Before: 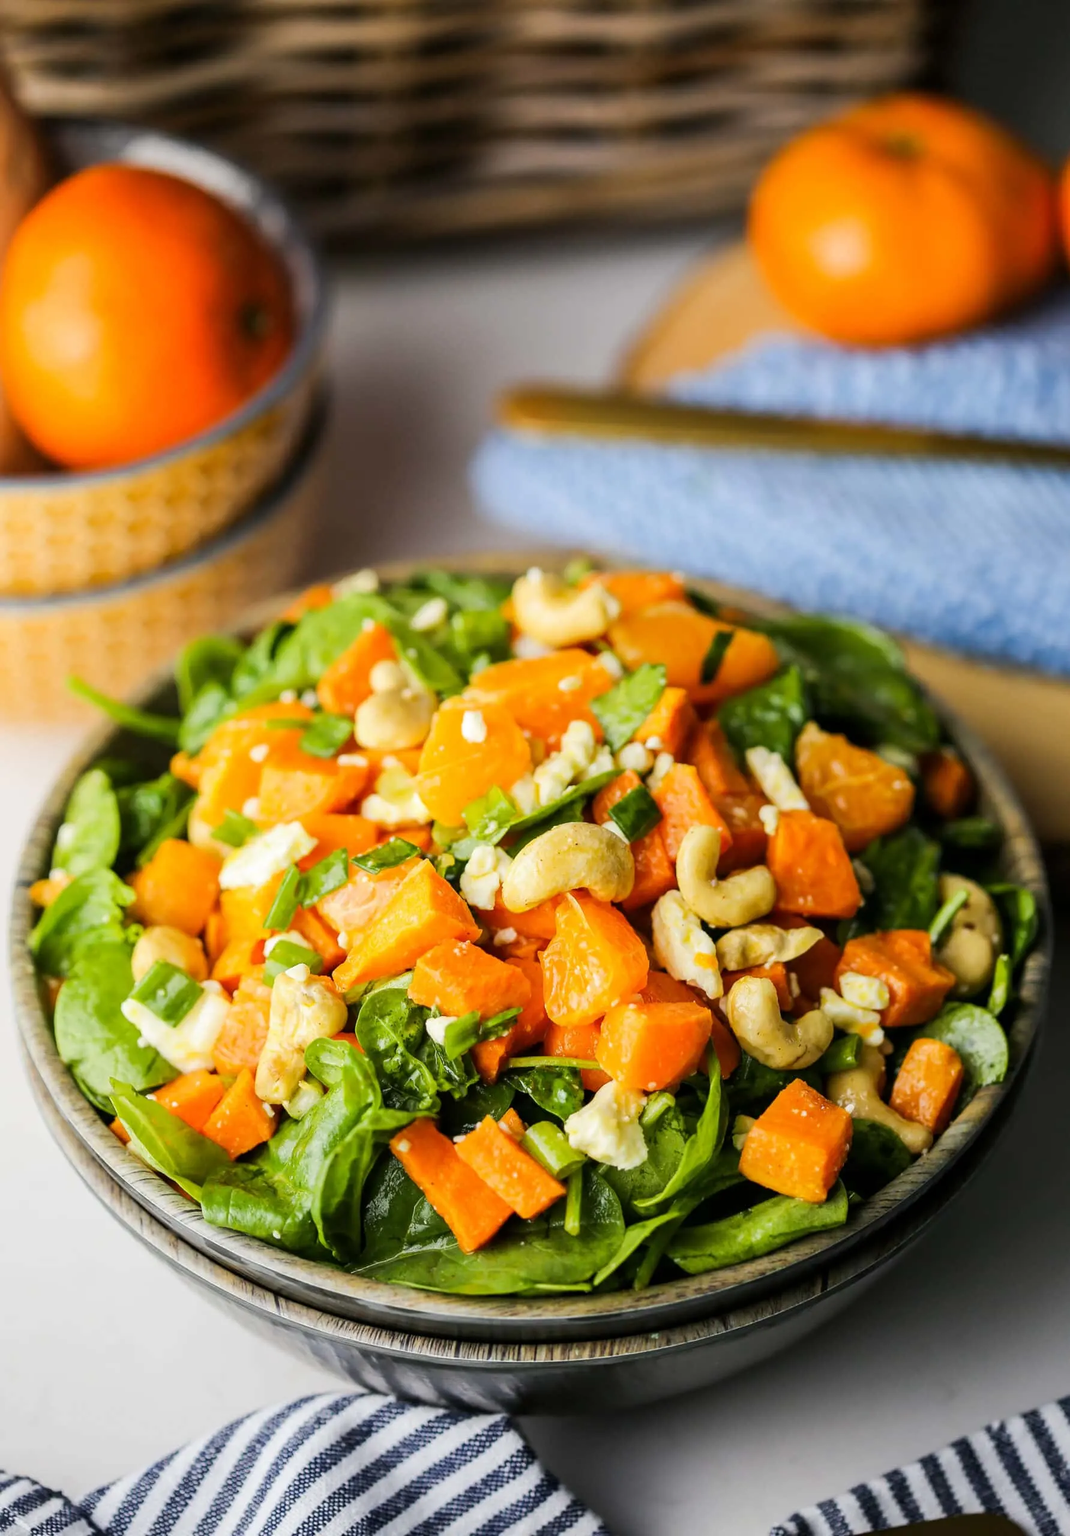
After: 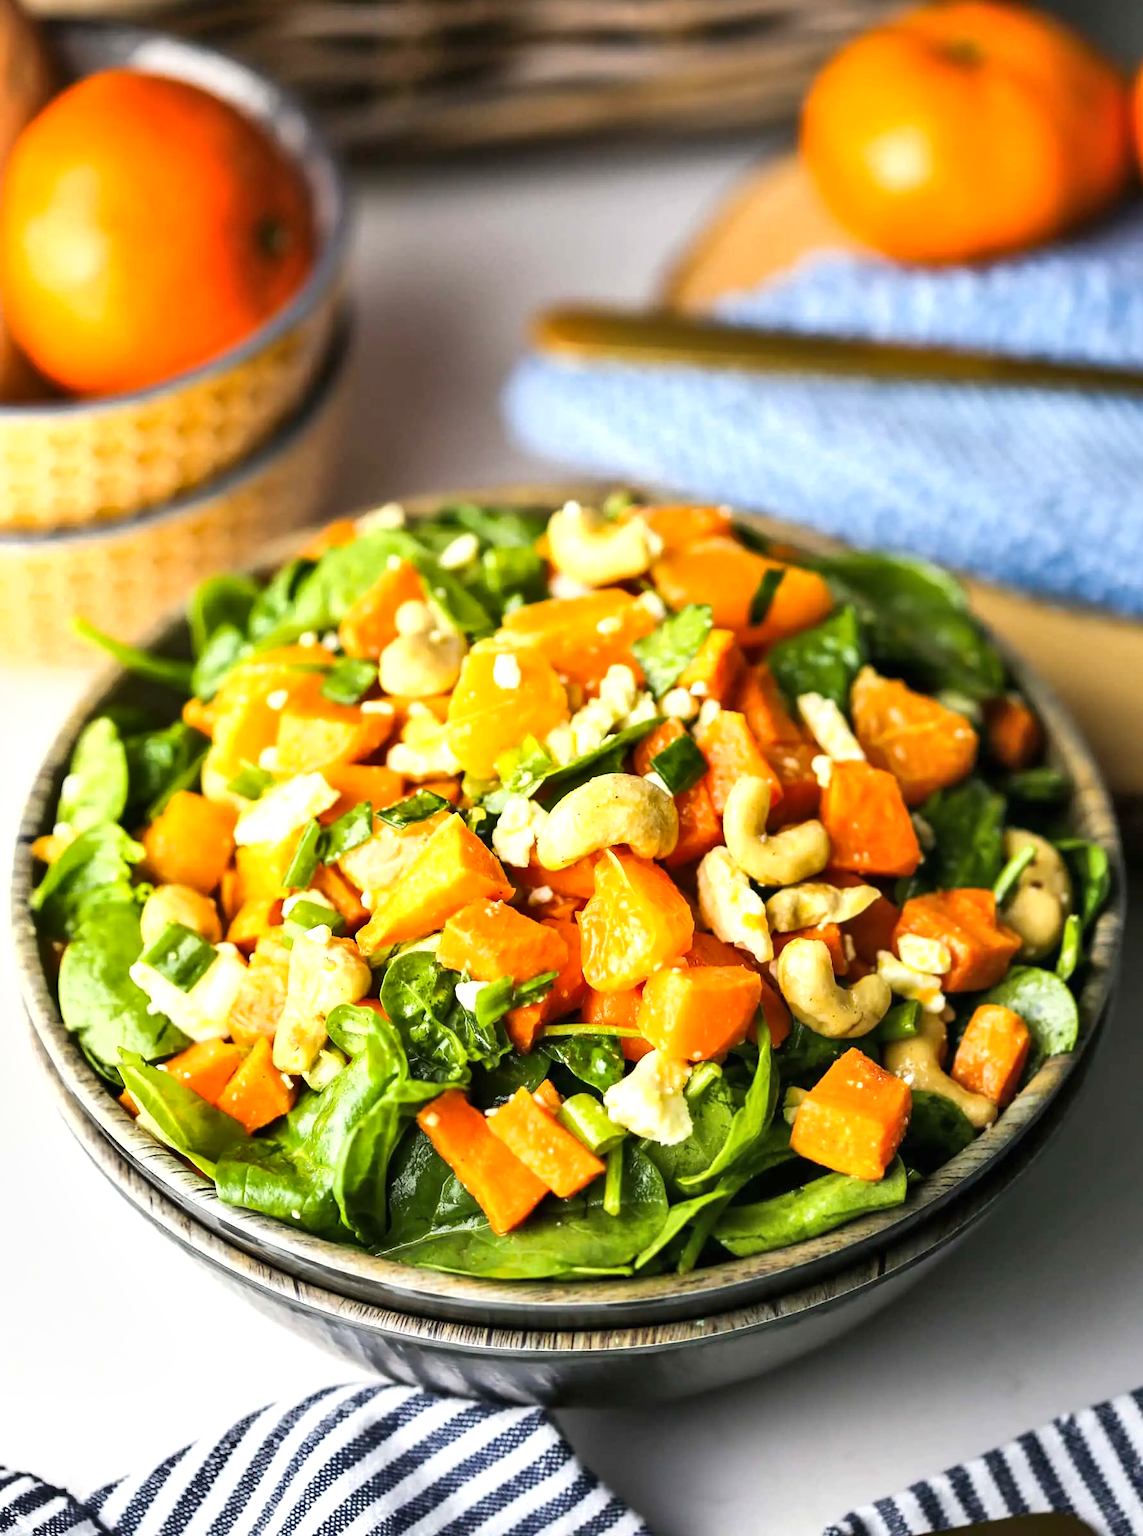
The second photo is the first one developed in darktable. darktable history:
exposure: black level correction 0, exposure 0.703 EV, compensate exposure bias true, compensate highlight preservation false
crop and rotate: top 6.481%
shadows and highlights: shadows color adjustment 99.17%, highlights color adjustment 0.681%, low approximation 0.01, soften with gaussian
